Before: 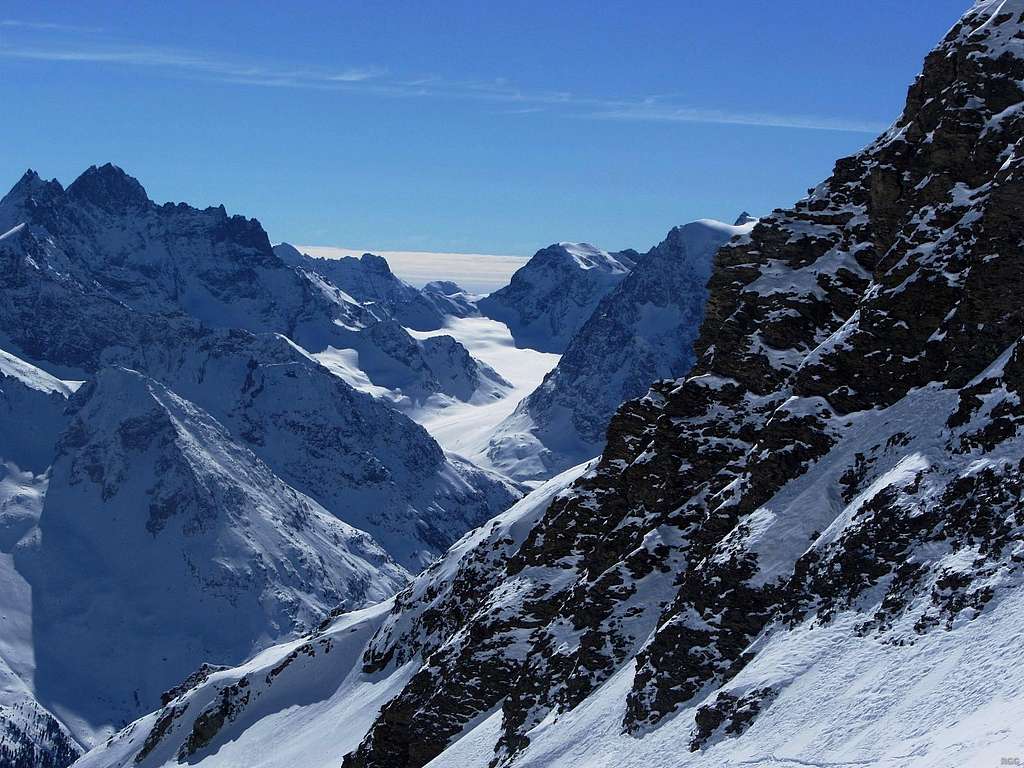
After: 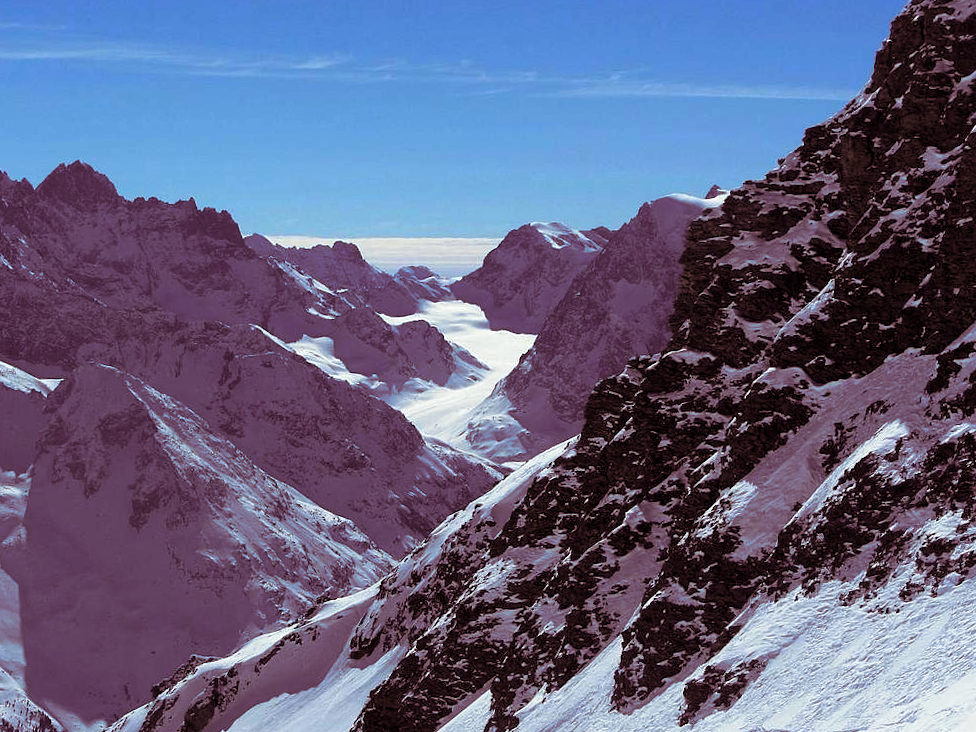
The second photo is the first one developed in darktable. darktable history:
rotate and perspective: rotation -2.12°, lens shift (vertical) 0.009, lens shift (horizontal) -0.008, automatic cropping original format, crop left 0.036, crop right 0.964, crop top 0.05, crop bottom 0.959
exposure: black level correction 0.001, exposure 0.191 EV, compensate highlight preservation false
split-toning: on, module defaults
